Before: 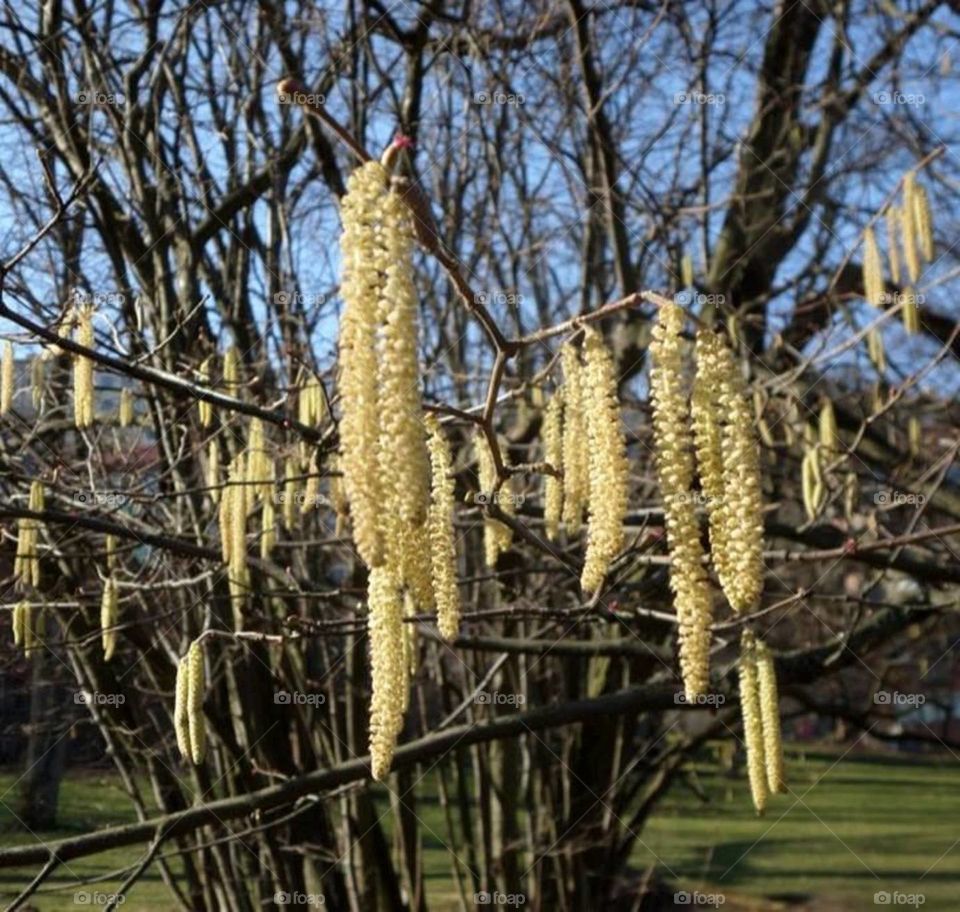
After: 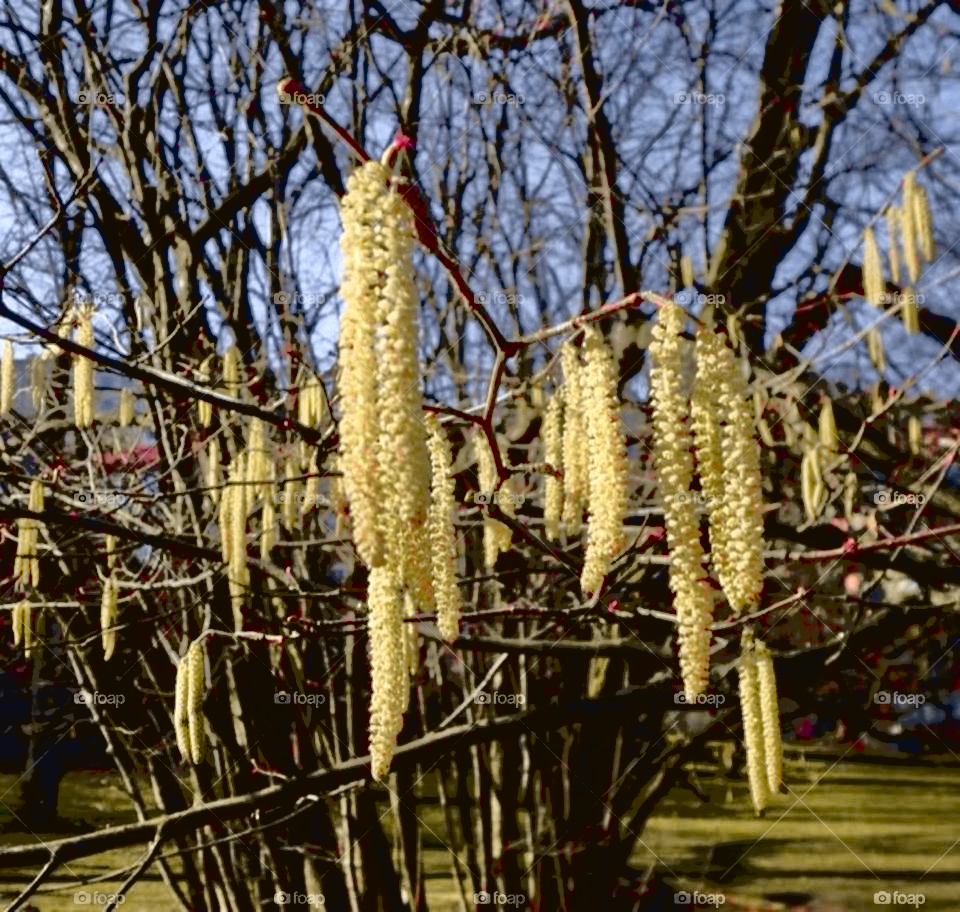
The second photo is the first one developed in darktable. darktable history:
exposure: black level correction 0.016, exposure -0.008 EV, compensate highlight preservation false
tone equalizer: -7 EV -0.609 EV, -6 EV 0.981 EV, -5 EV -0.429 EV, -4 EV 0.455 EV, -3 EV 0.419 EV, -2 EV 0.165 EV, -1 EV -0.157 EV, +0 EV -0.378 EV, mask exposure compensation -0.511 EV
tone curve: curves: ch0 [(0, 0.036) (0.119, 0.115) (0.466, 0.498) (0.715, 0.767) (0.817, 0.865) (1, 0.998)]; ch1 [(0, 0) (0.377, 0.424) (0.442, 0.491) (0.487, 0.502) (0.514, 0.512) (0.536, 0.577) (0.66, 0.724) (1, 1)]; ch2 [(0, 0) (0.38, 0.405) (0.463, 0.443) (0.492, 0.486) (0.526, 0.541) (0.578, 0.598) (1, 1)], color space Lab, independent channels, preserve colors none
